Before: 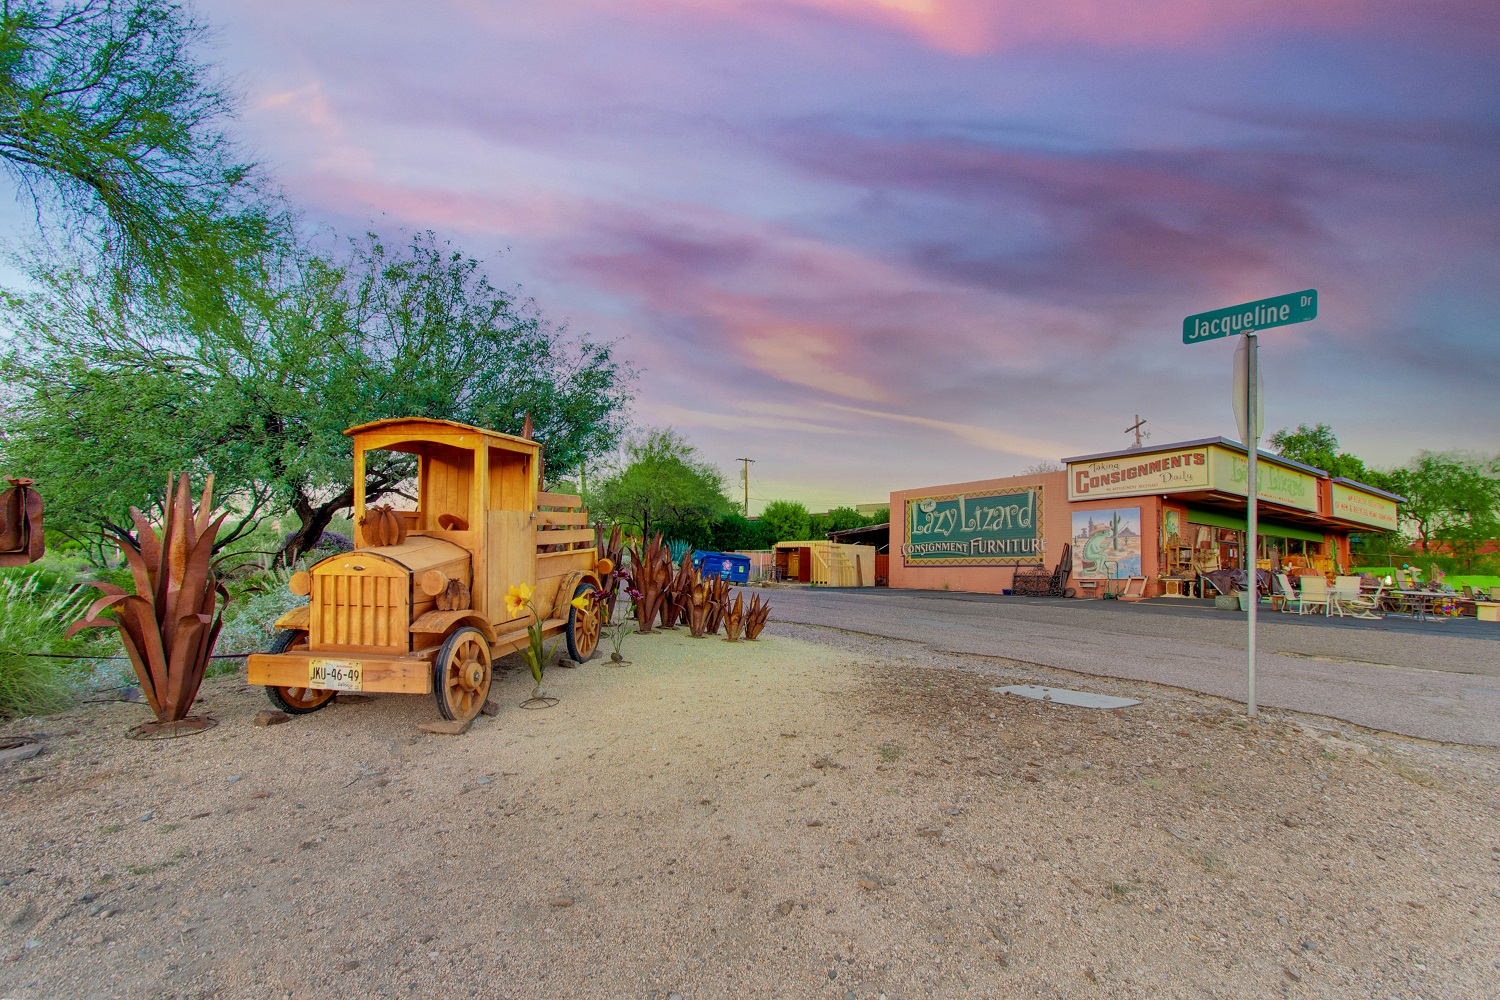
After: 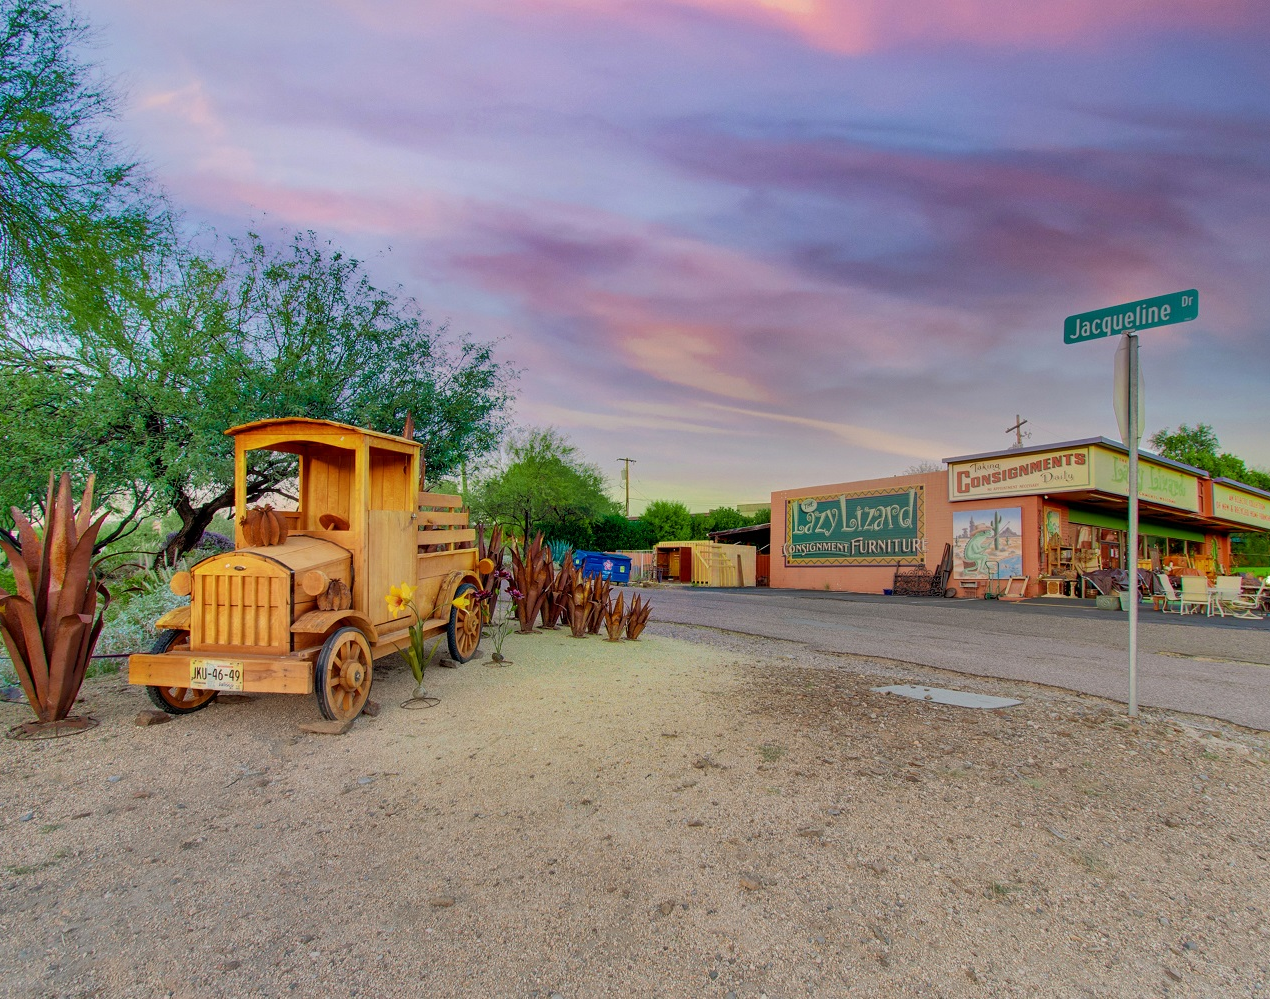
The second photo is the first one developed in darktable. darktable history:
crop: left 7.953%, right 7.369%
